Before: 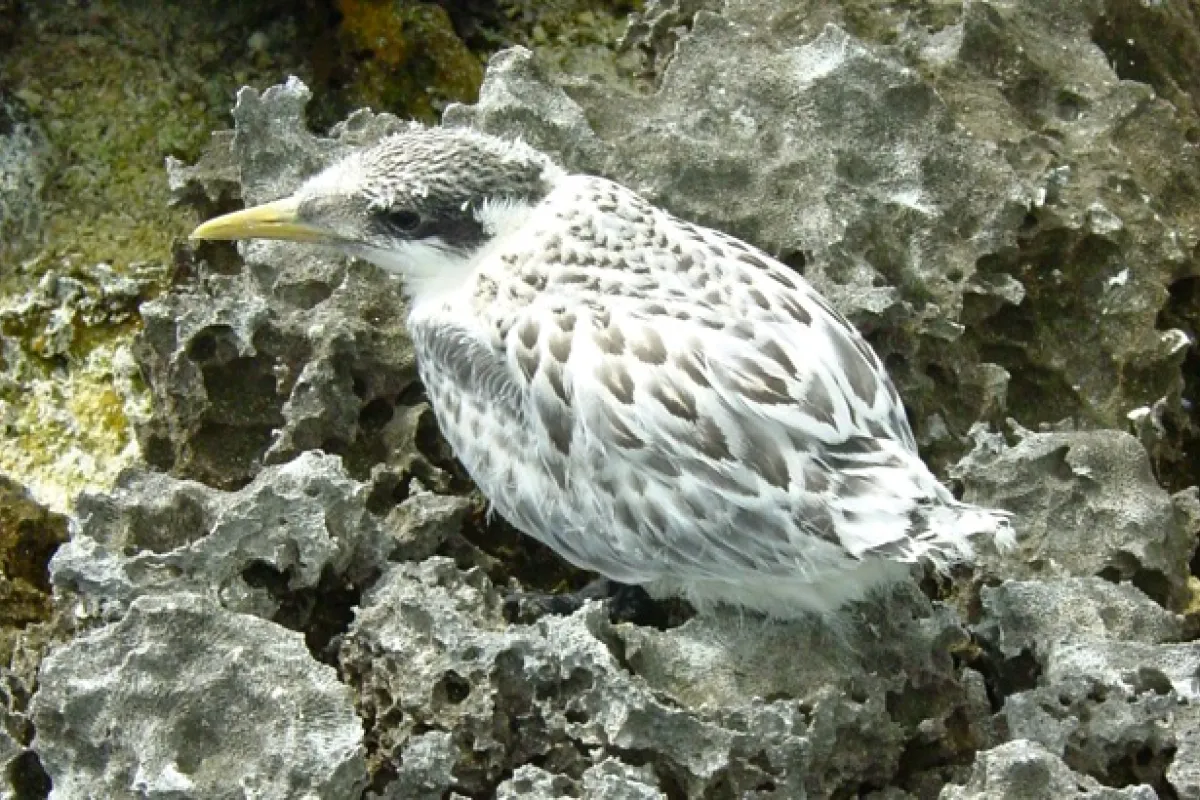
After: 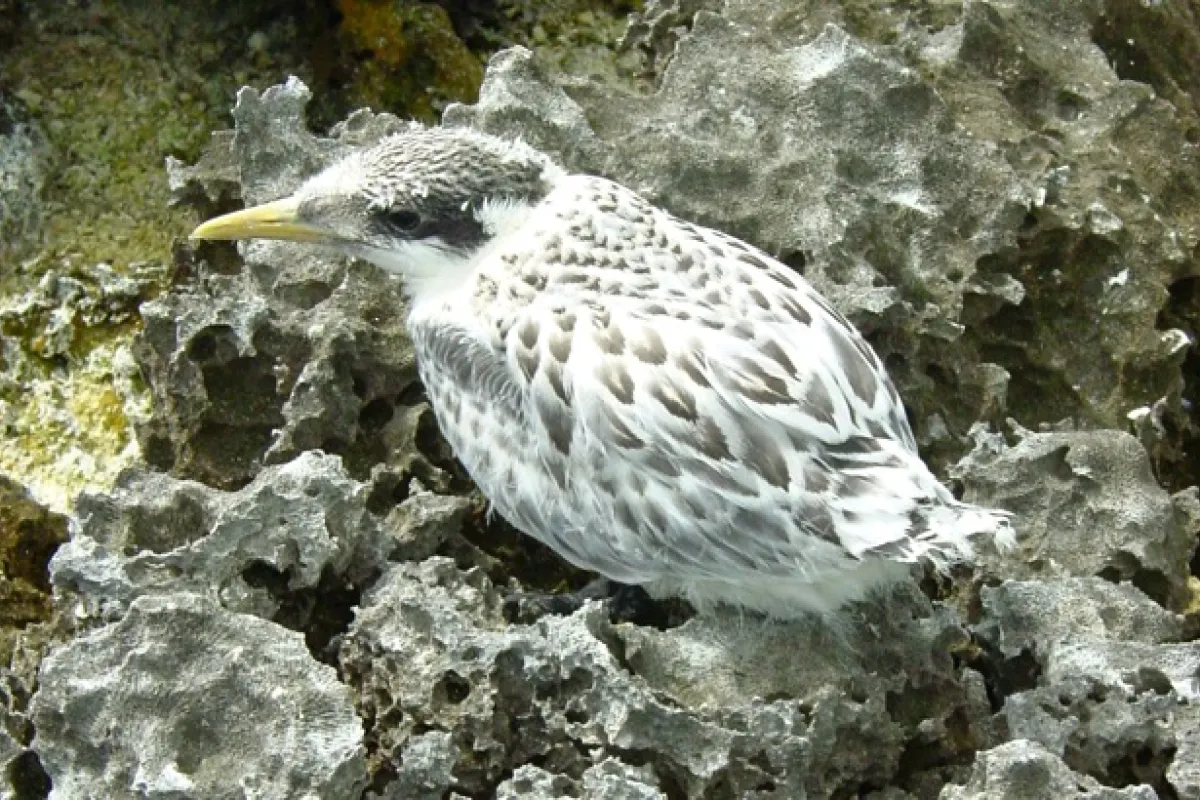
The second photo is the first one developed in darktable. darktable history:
tone curve: curves: ch0 [(0, 0) (0.003, 0.003) (0.011, 0.011) (0.025, 0.025) (0.044, 0.045) (0.069, 0.07) (0.1, 0.101) (0.136, 0.138) (0.177, 0.18) (0.224, 0.228) (0.277, 0.281) (0.335, 0.34) (0.399, 0.405) (0.468, 0.475) (0.543, 0.551) (0.623, 0.633) (0.709, 0.72) (0.801, 0.813) (0.898, 0.907) (1, 1)], color space Lab, independent channels, preserve colors none
